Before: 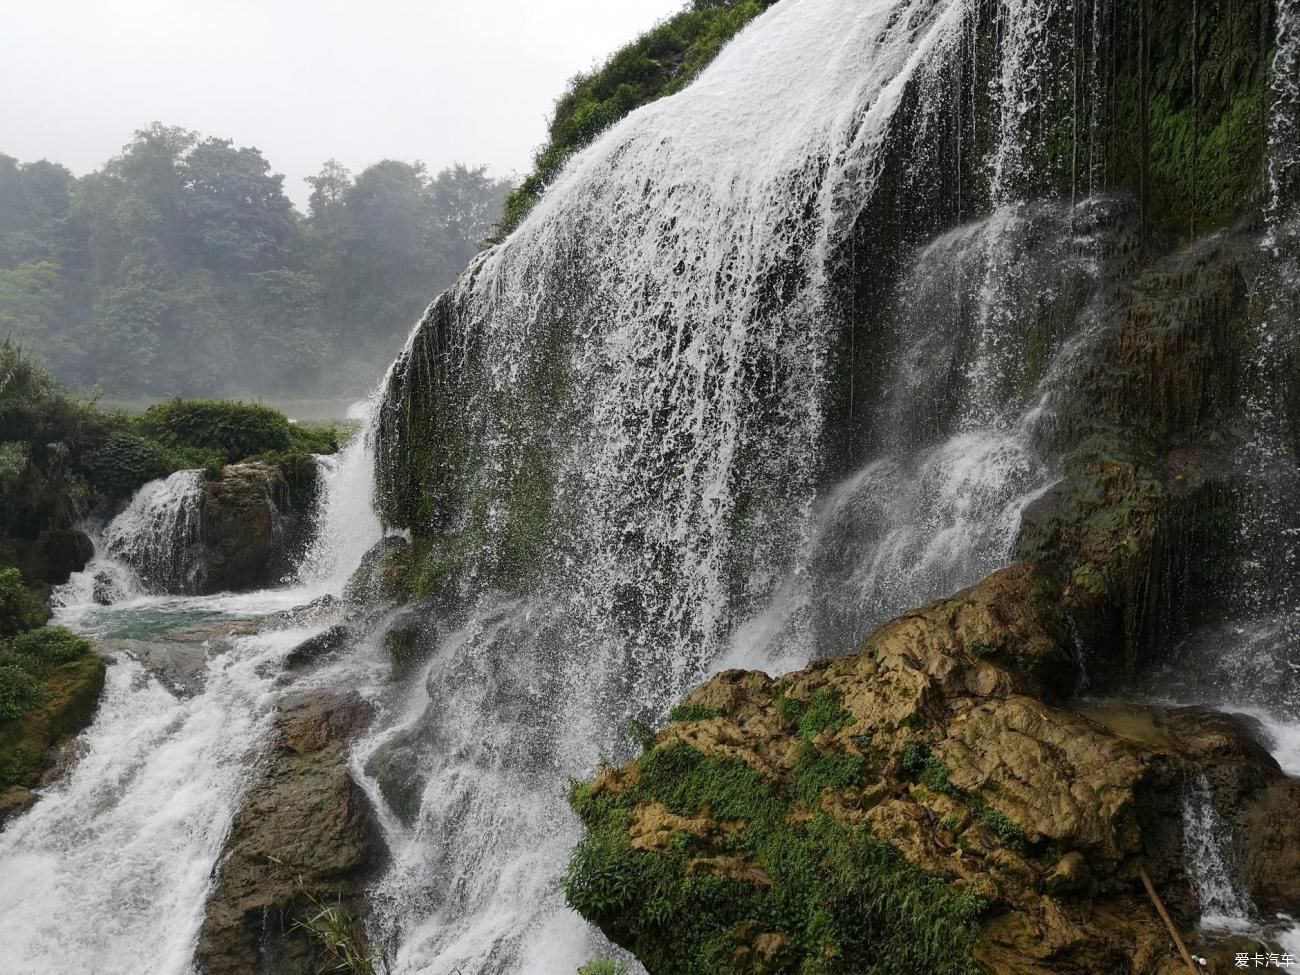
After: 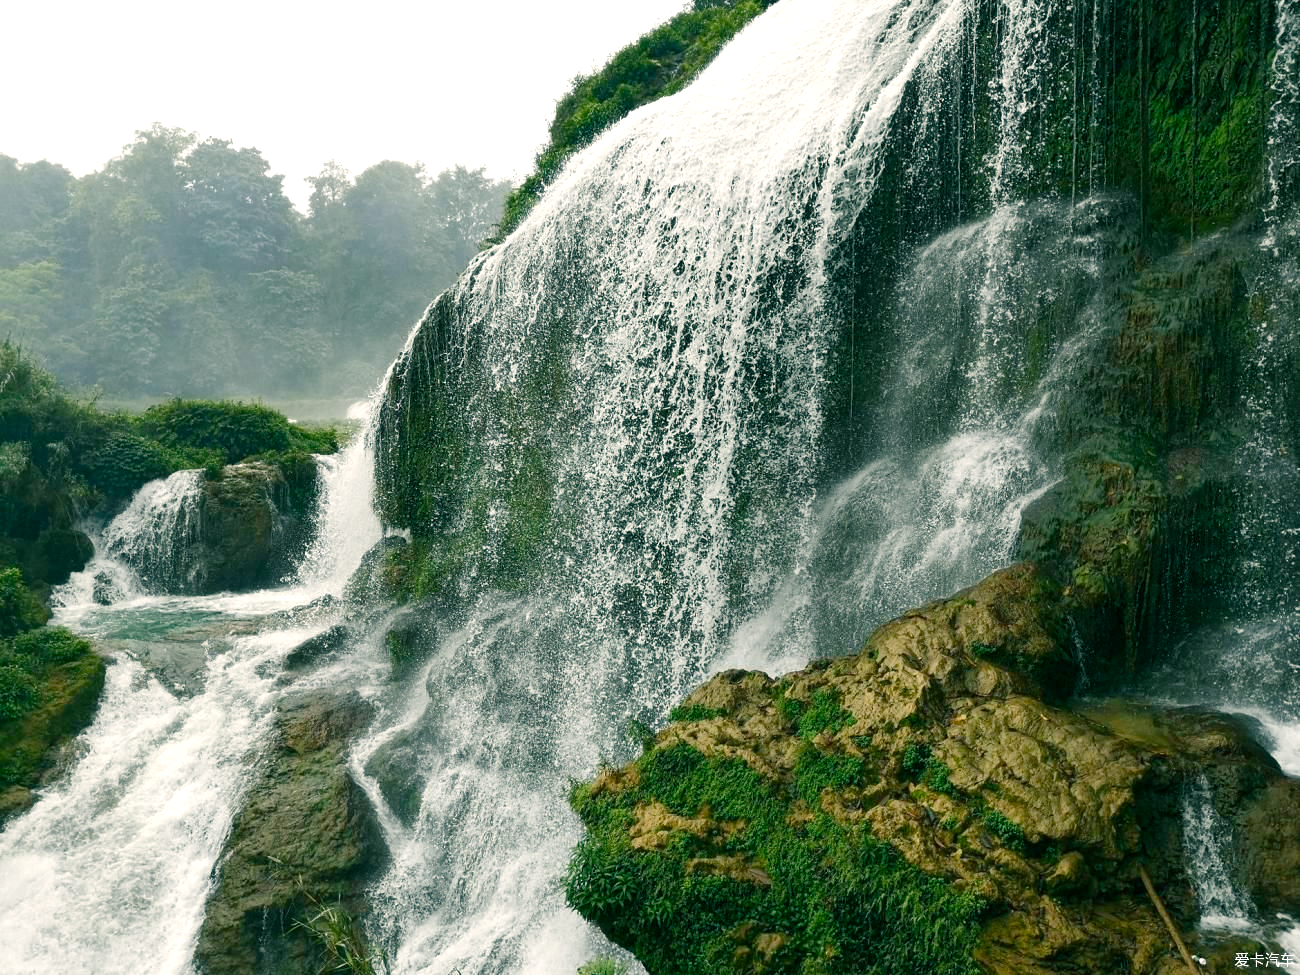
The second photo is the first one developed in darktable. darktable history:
exposure: exposure 0.61 EV, compensate highlight preservation false
color balance rgb: power › chroma 2.147%, power › hue 168.1°, highlights gain › chroma 3.047%, highlights gain › hue 76.61°, perceptual saturation grading › global saturation 14.492%, perceptual saturation grading › highlights -25.675%, perceptual saturation grading › shadows 29.885%
tone equalizer: on, module defaults
